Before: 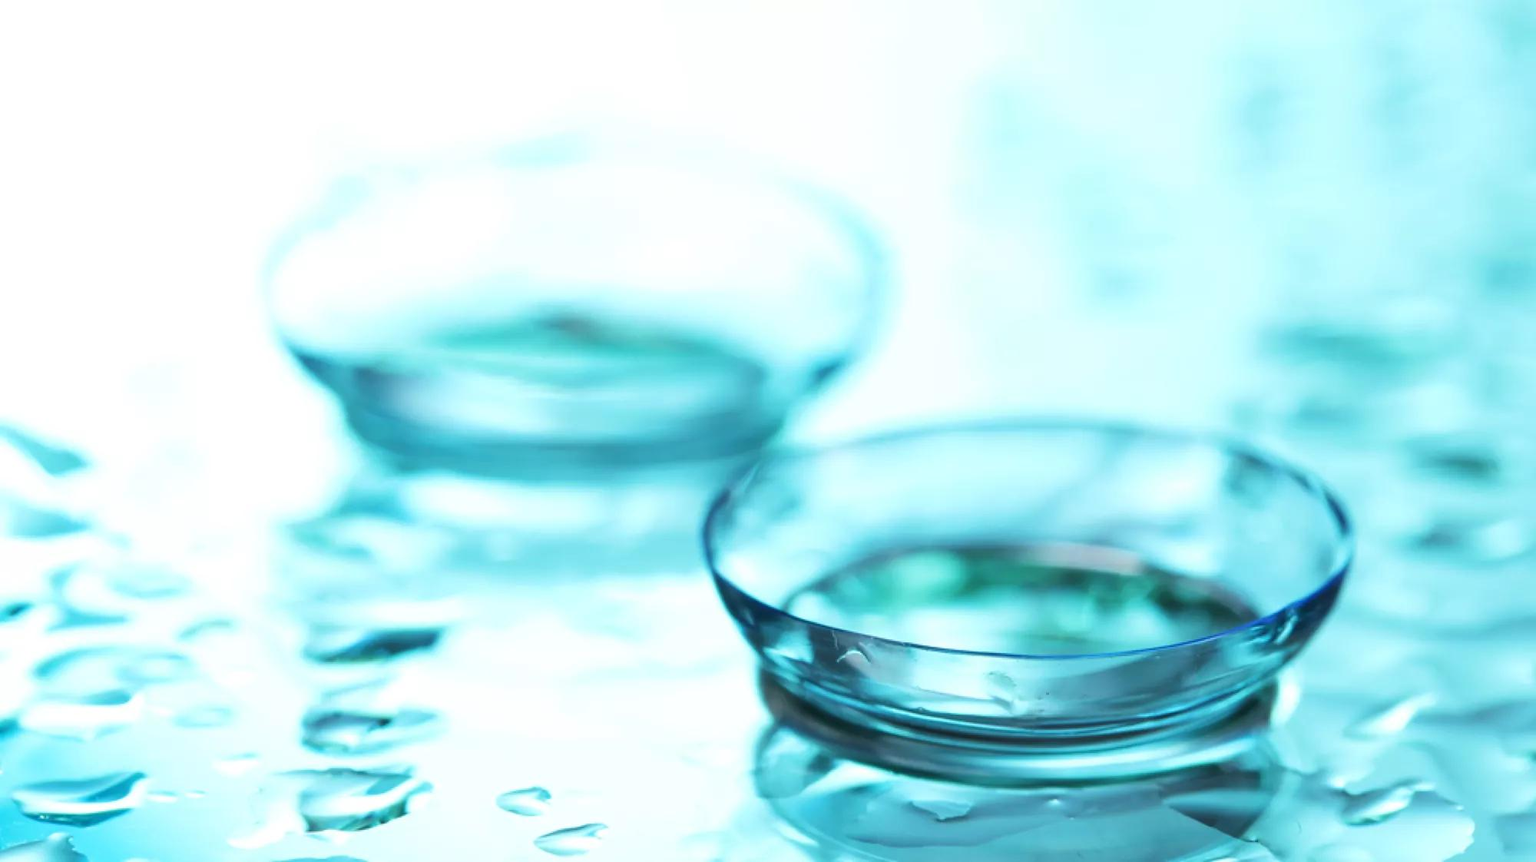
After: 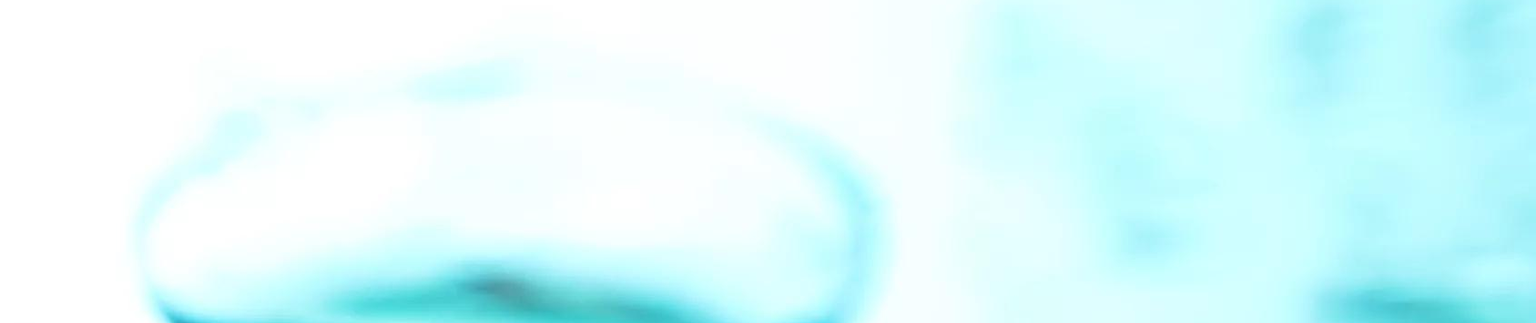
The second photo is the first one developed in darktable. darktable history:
crop and rotate: left 9.699%, top 9.544%, right 5.924%, bottom 58.777%
